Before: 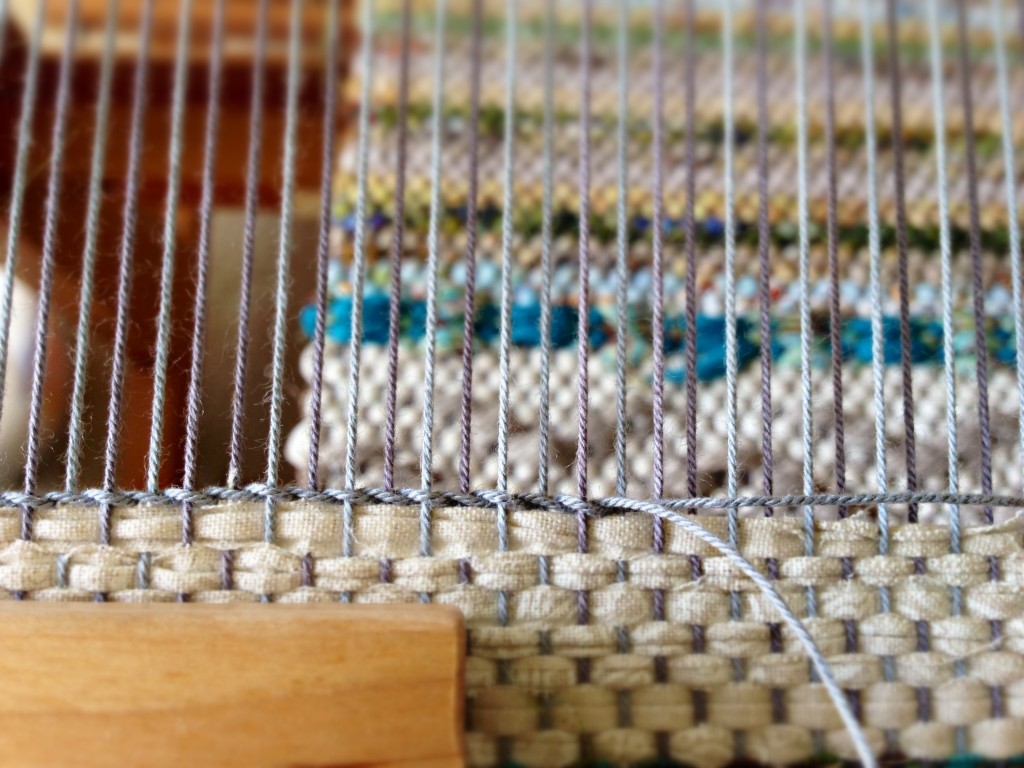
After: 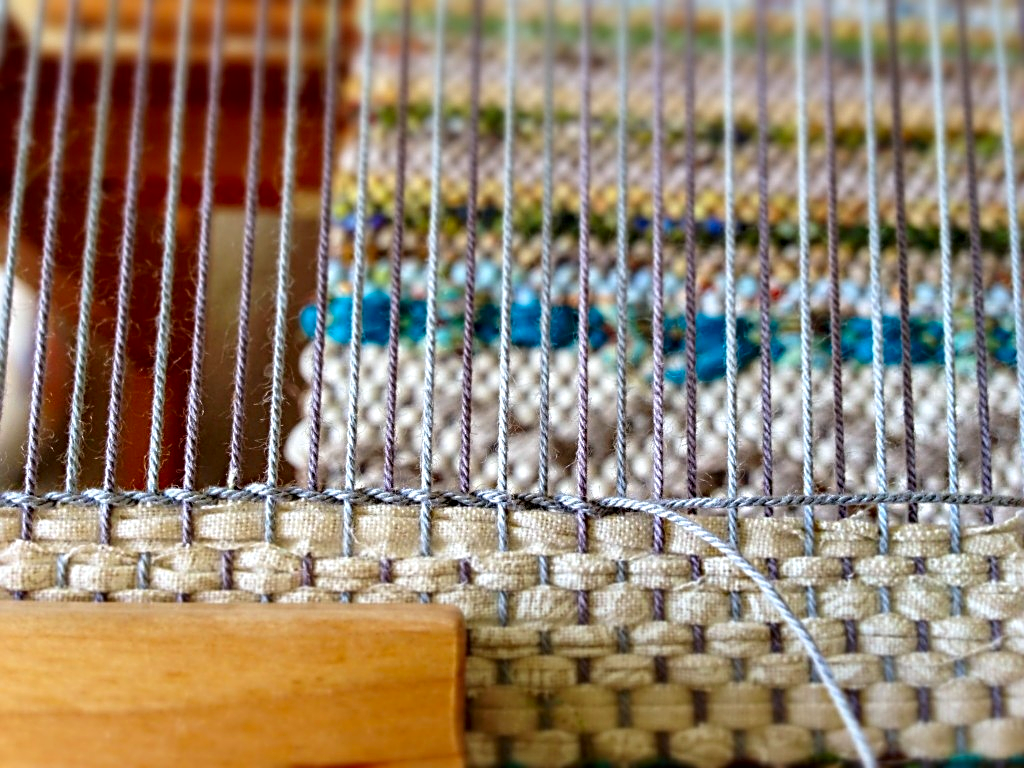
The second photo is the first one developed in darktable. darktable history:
color correction: saturation 1.32
sharpen: radius 2.531, amount 0.628
local contrast: on, module defaults
white balance: red 0.988, blue 1.017
